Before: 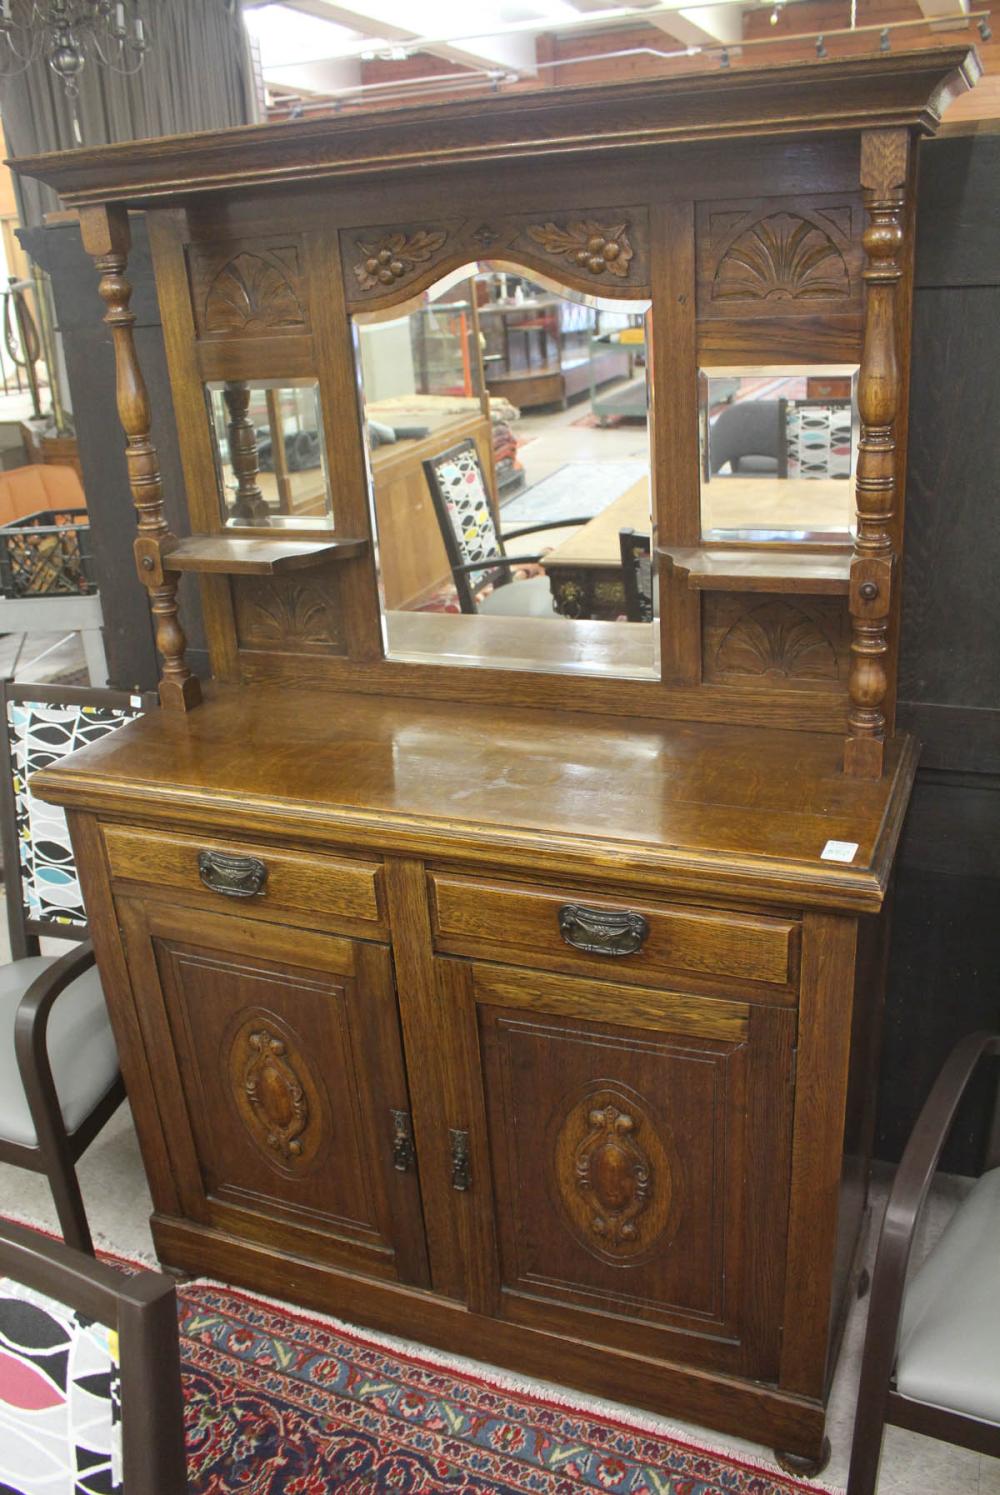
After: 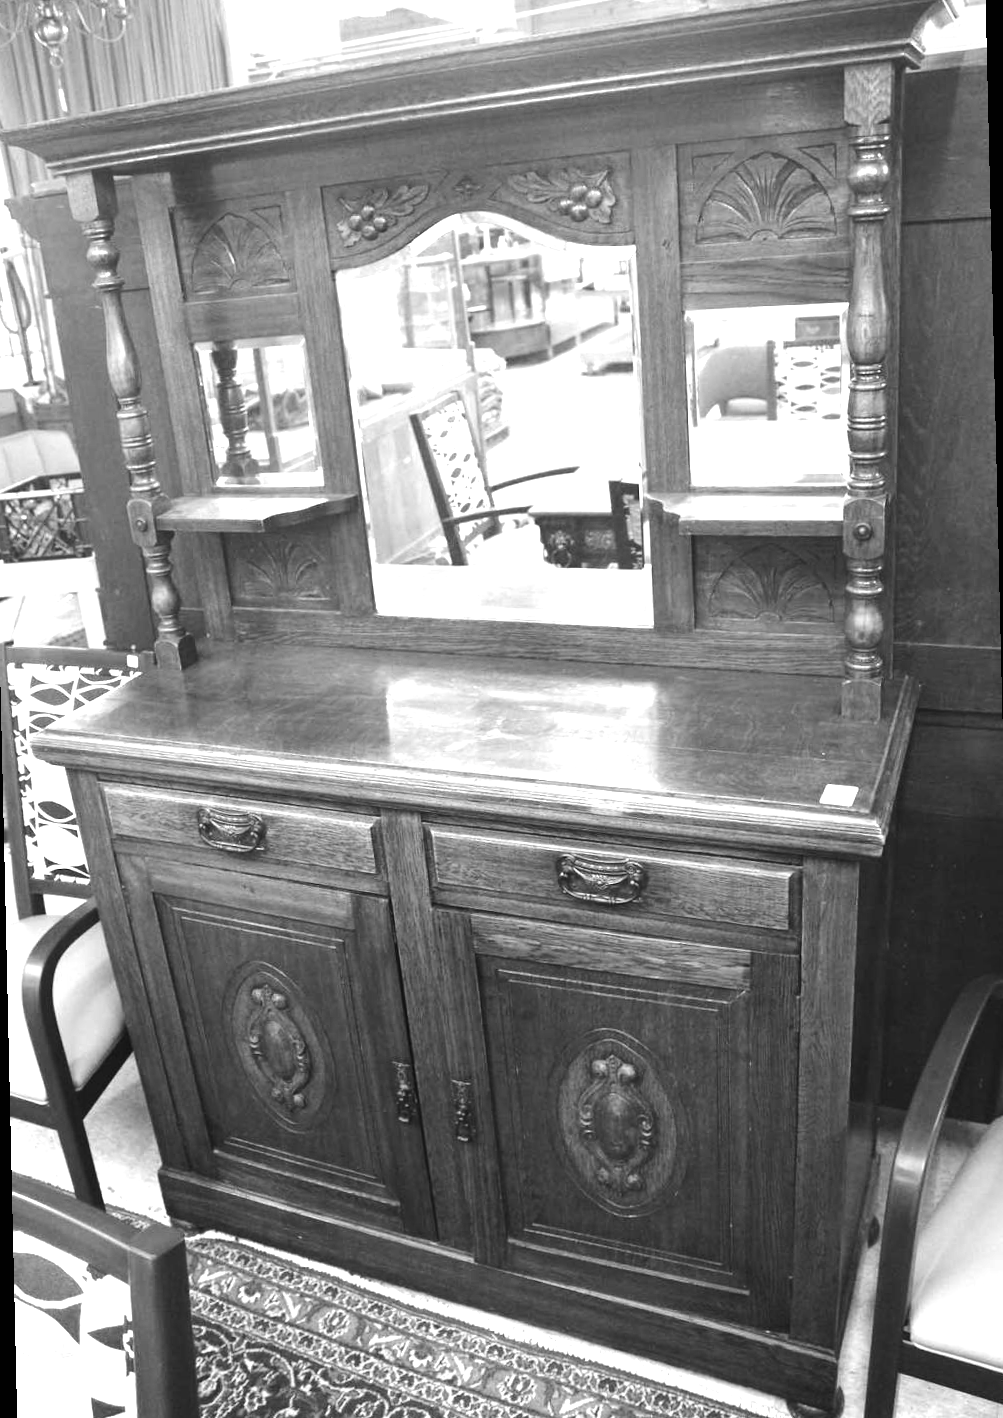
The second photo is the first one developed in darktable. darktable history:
exposure: black level correction 0, exposure 1 EV, compensate highlight preservation false
color calibration: output gray [0.18, 0.41, 0.41, 0], gray › normalize channels true, illuminant same as pipeline (D50), adaptation XYZ, x 0.346, y 0.359, gamut compression 0
tone equalizer: -8 EV -0.75 EV, -7 EV -0.7 EV, -6 EV -0.6 EV, -5 EV -0.4 EV, -3 EV 0.4 EV, -2 EV 0.6 EV, -1 EV 0.7 EV, +0 EV 0.75 EV, edges refinement/feathering 500, mask exposure compensation -1.57 EV, preserve details no
rotate and perspective: rotation -1.32°, lens shift (horizontal) -0.031, crop left 0.015, crop right 0.985, crop top 0.047, crop bottom 0.982
color balance rgb: perceptual saturation grading › global saturation 20%, global vibrance 20%
